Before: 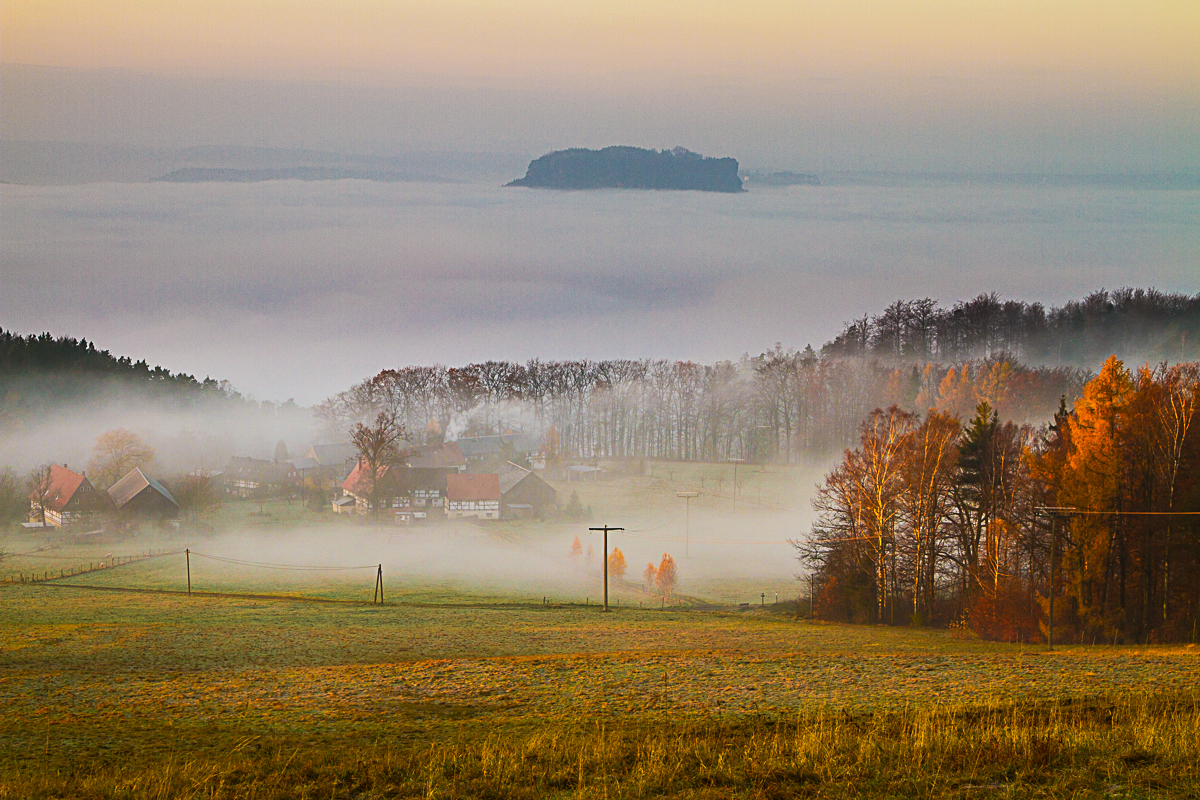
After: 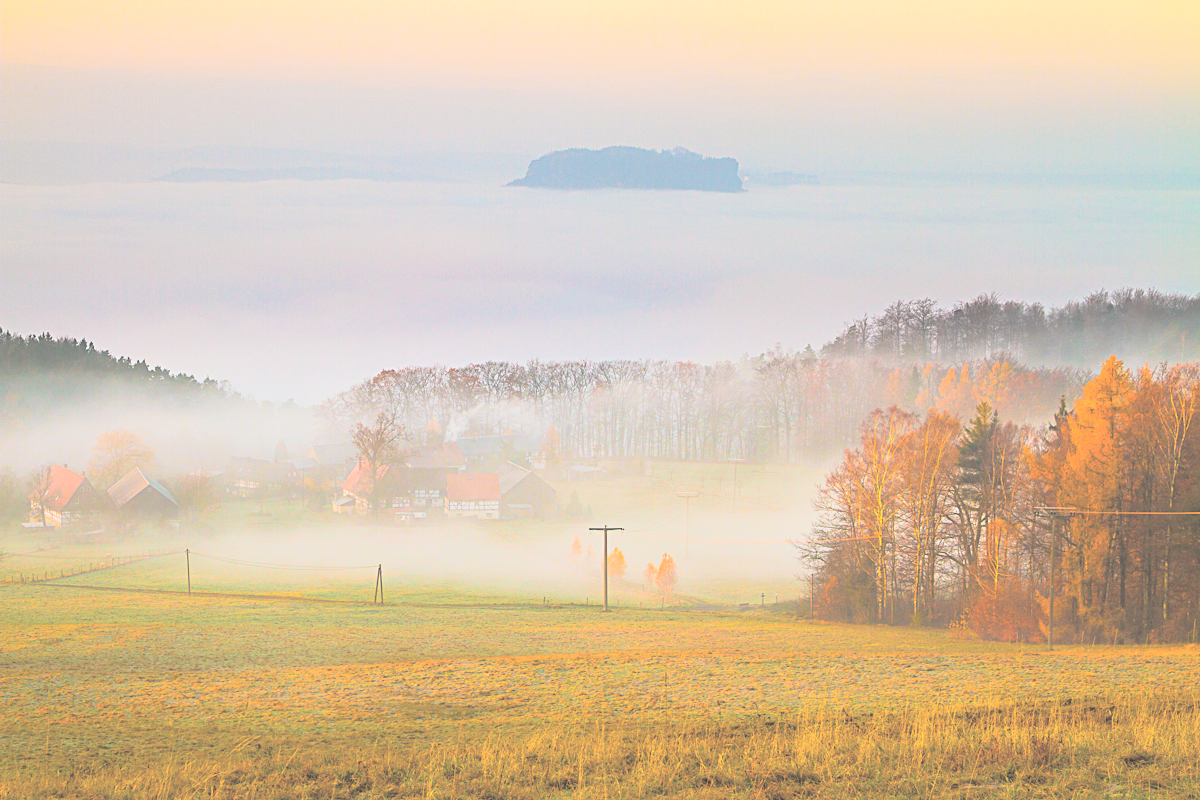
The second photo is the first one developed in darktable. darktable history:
contrast brightness saturation: brightness 0.985
